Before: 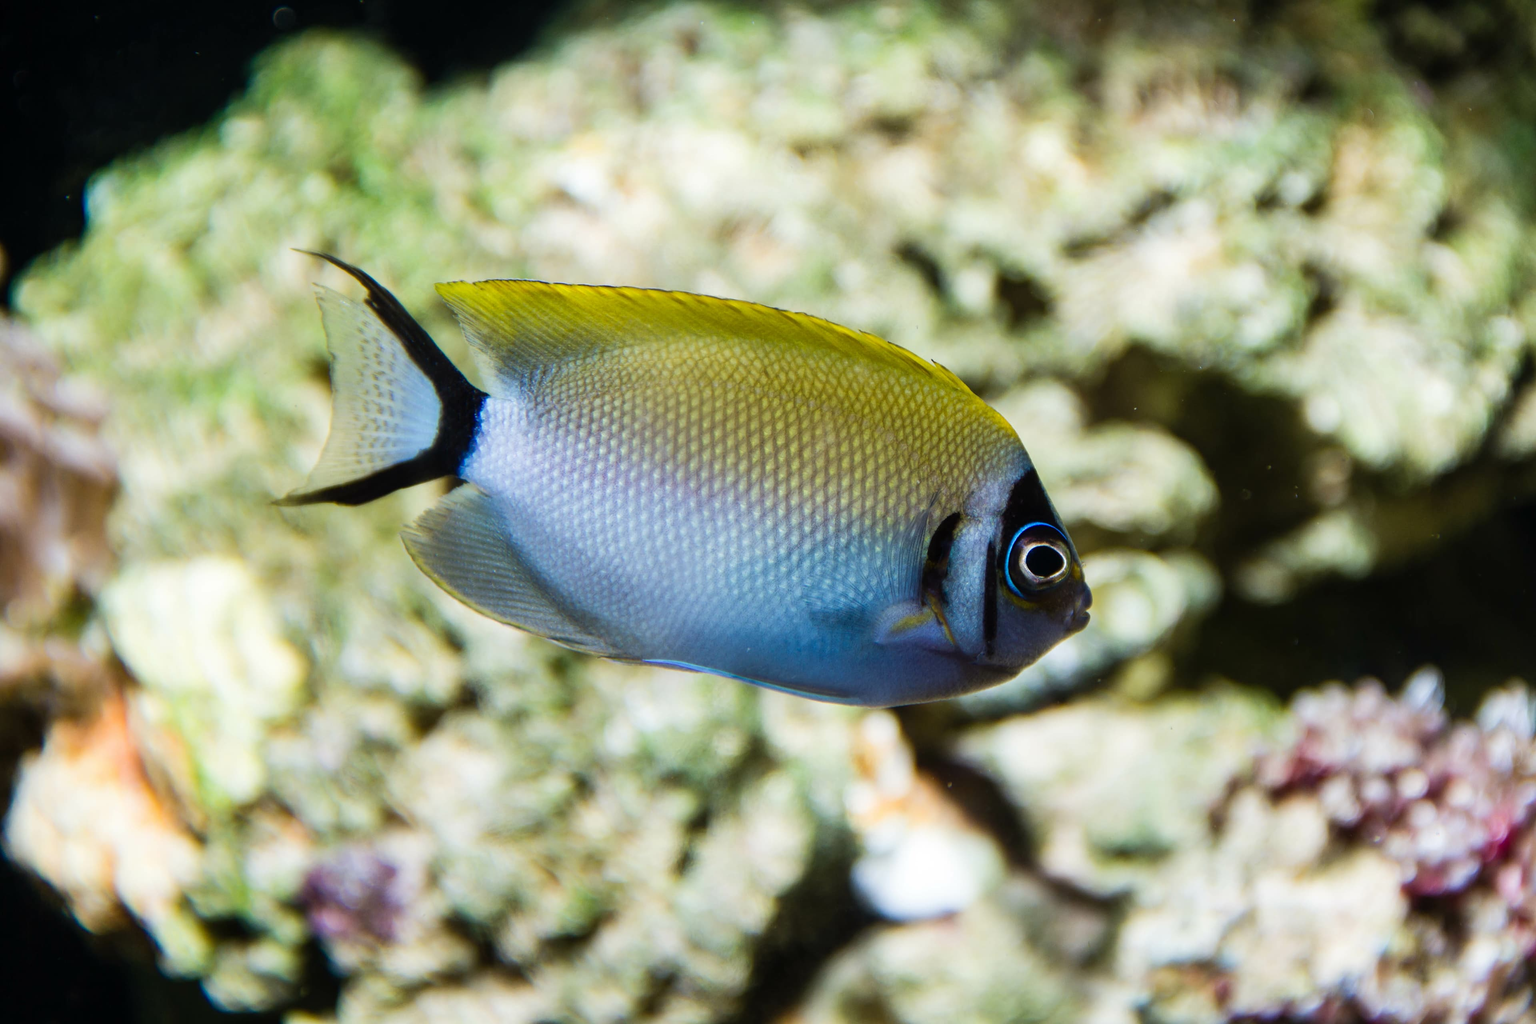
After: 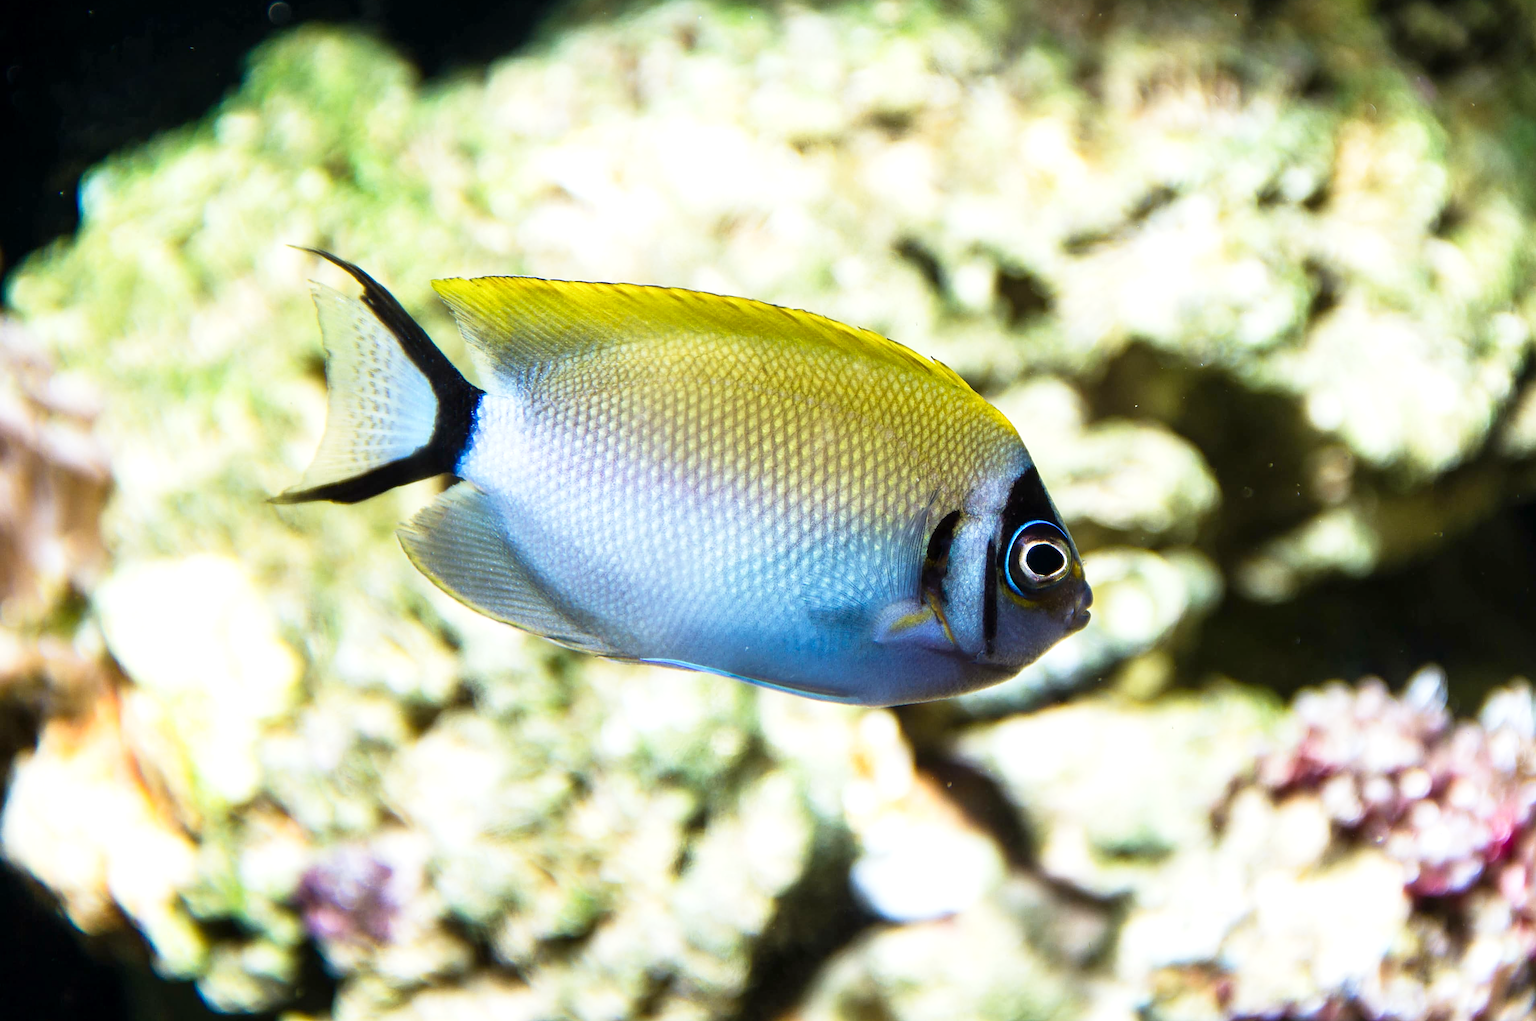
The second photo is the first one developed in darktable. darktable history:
exposure: black level correction 0.001, exposure 0.498 EV, compensate exposure bias true, compensate highlight preservation false
sharpen: on, module defaults
crop: left 0.443%, top 0.556%, right 0.189%, bottom 0.372%
base curve: curves: ch0 [(0, 0) (0.666, 0.806) (1, 1)], preserve colors none
